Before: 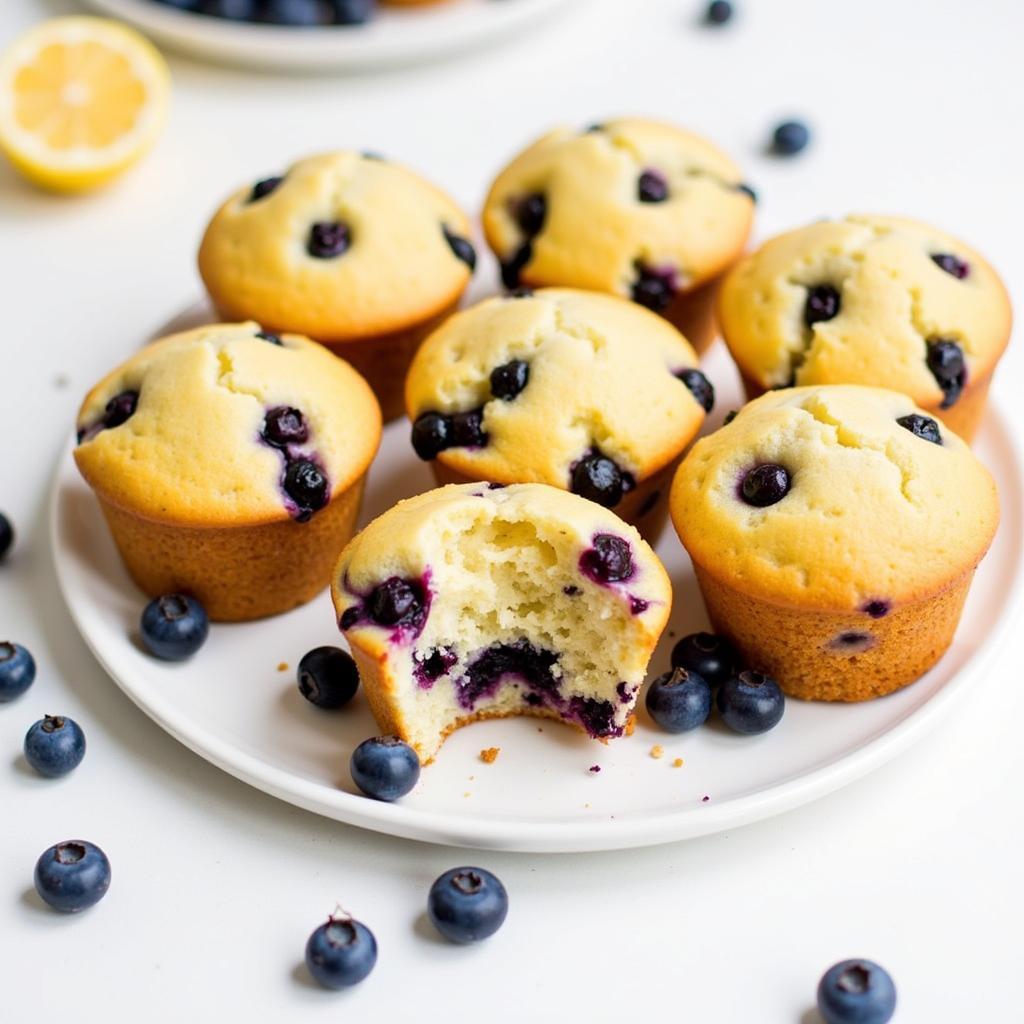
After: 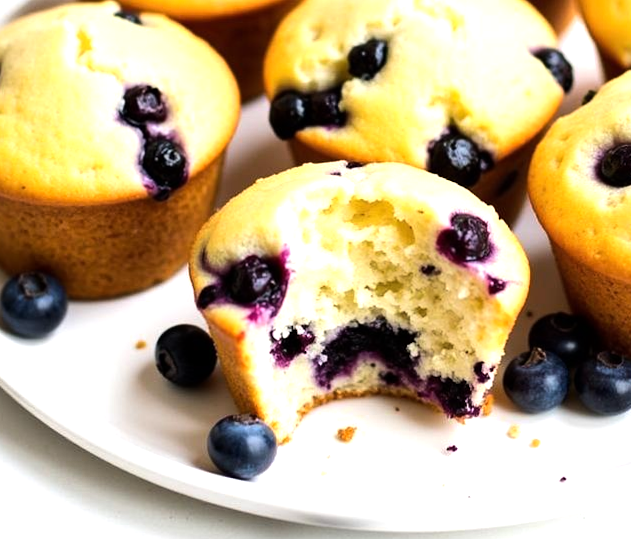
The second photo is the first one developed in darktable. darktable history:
crop: left 13.312%, top 31.28%, right 24.627%, bottom 15.582%
rotate and perspective: rotation 0.192°, lens shift (horizontal) -0.015, crop left 0.005, crop right 0.996, crop top 0.006, crop bottom 0.99
tone equalizer: -8 EV -0.75 EV, -7 EV -0.7 EV, -6 EV -0.6 EV, -5 EV -0.4 EV, -3 EV 0.4 EV, -2 EV 0.6 EV, -1 EV 0.7 EV, +0 EV 0.75 EV, edges refinement/feathering 500, mask exposure compensation -1.57 EV, preserve details no
